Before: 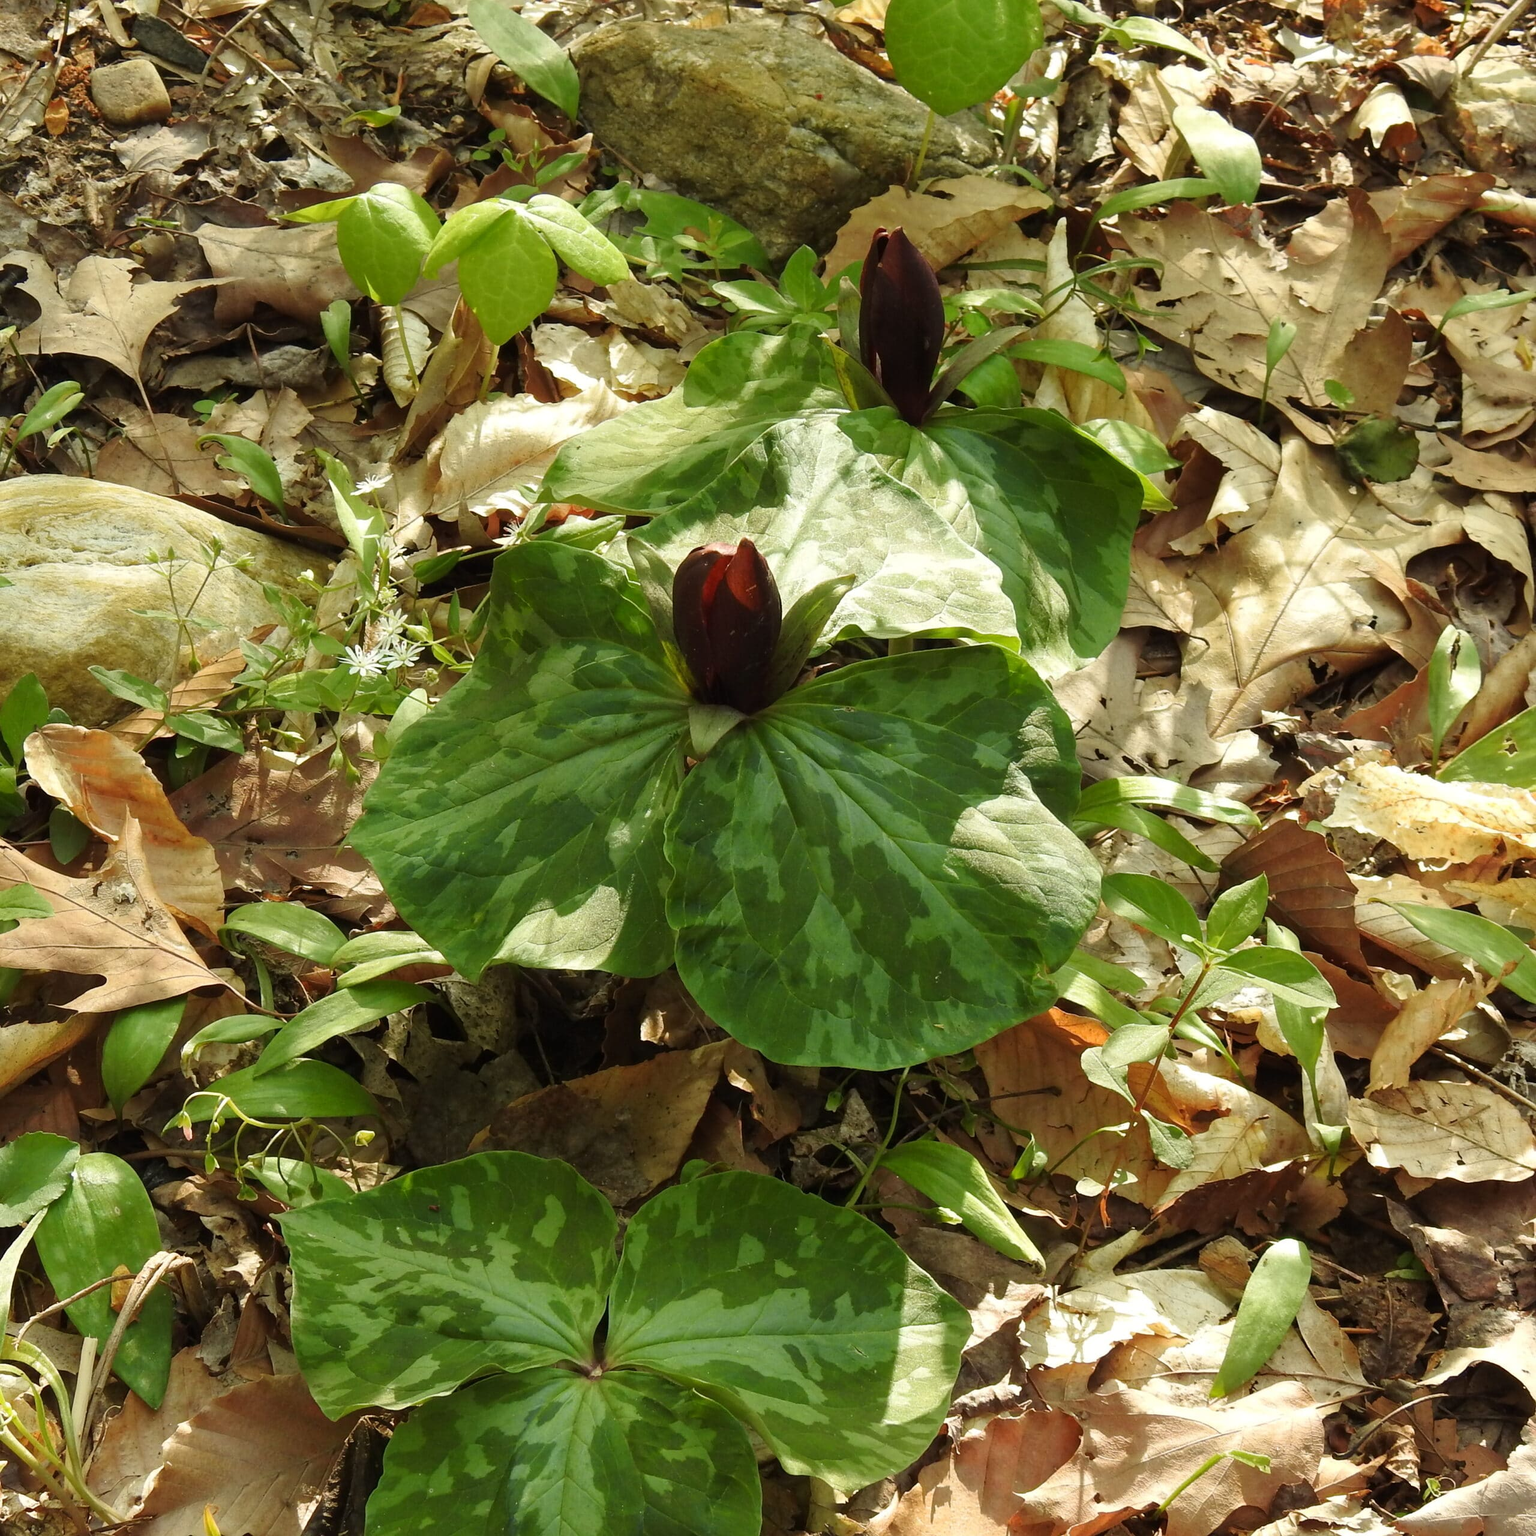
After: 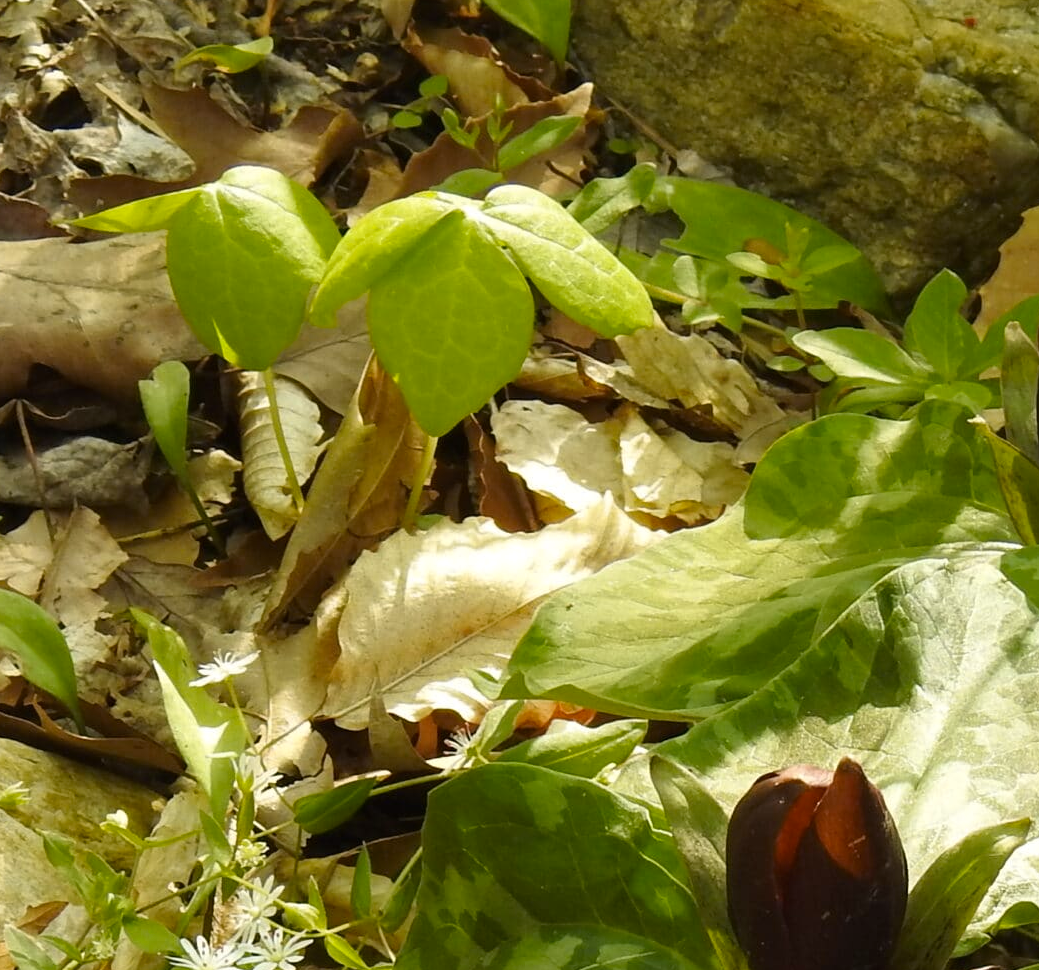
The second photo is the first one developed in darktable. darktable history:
color contrast: green-magenta contrast 0.85, blue-yellow contrast 1.25, unbound 0
crop: left 15.452%, top 5.459%, right 43.956%, bottom 56.62%
